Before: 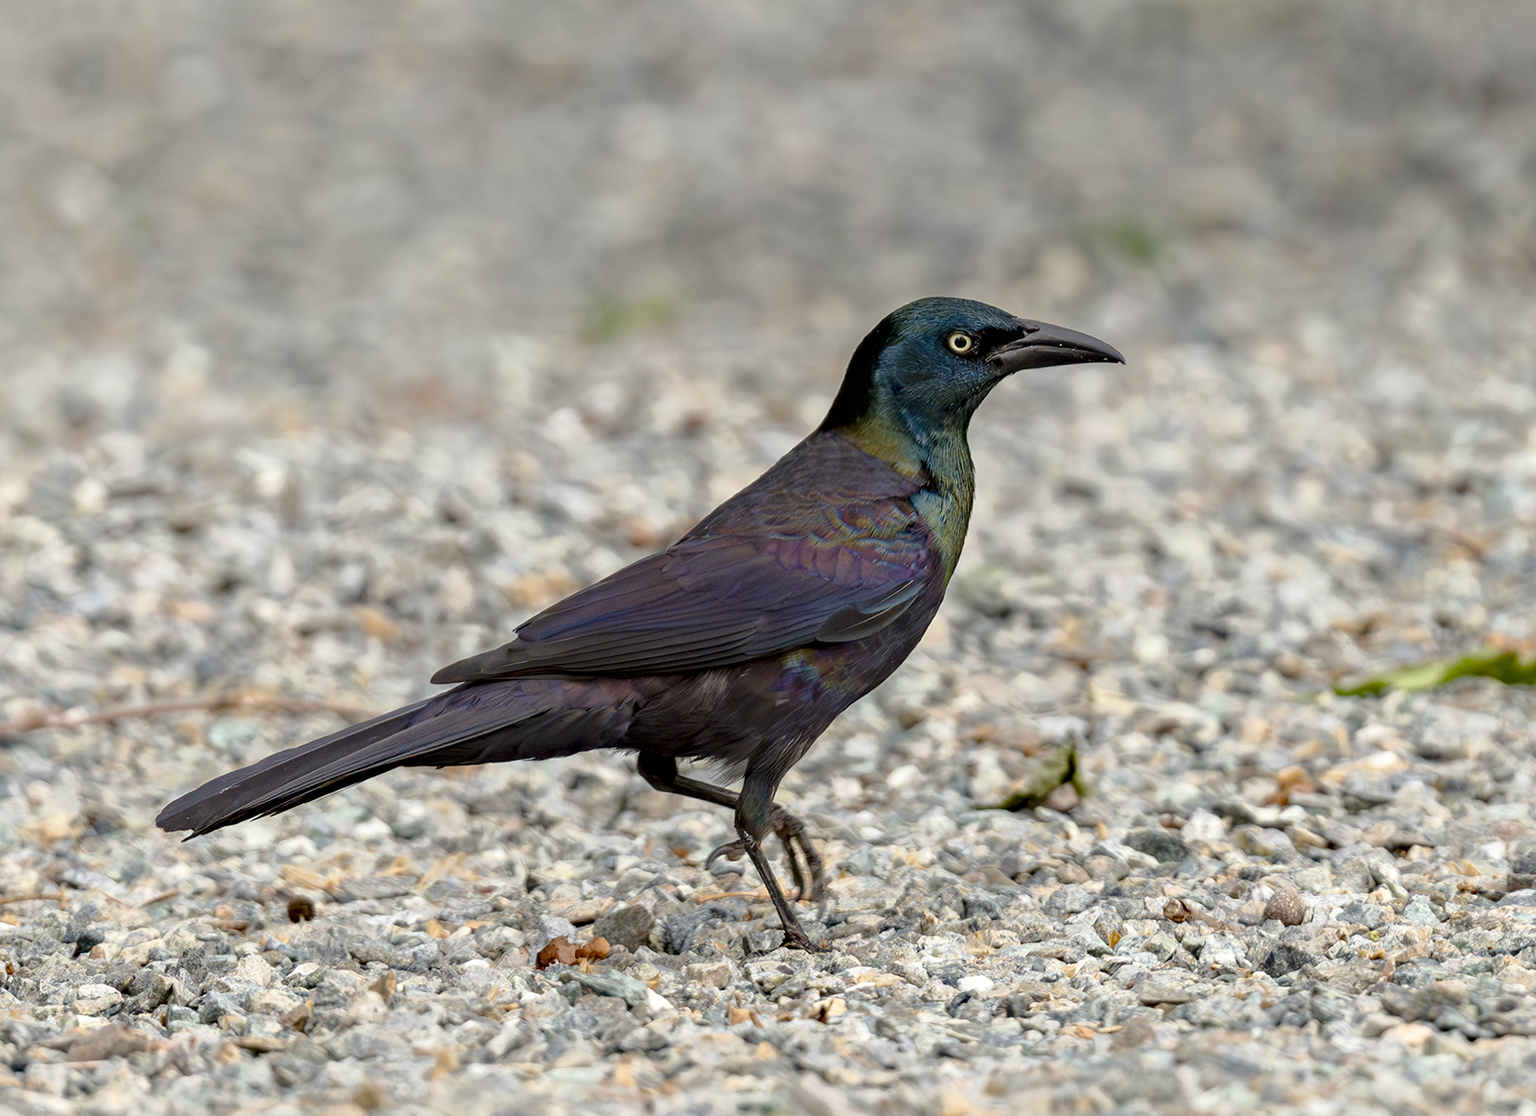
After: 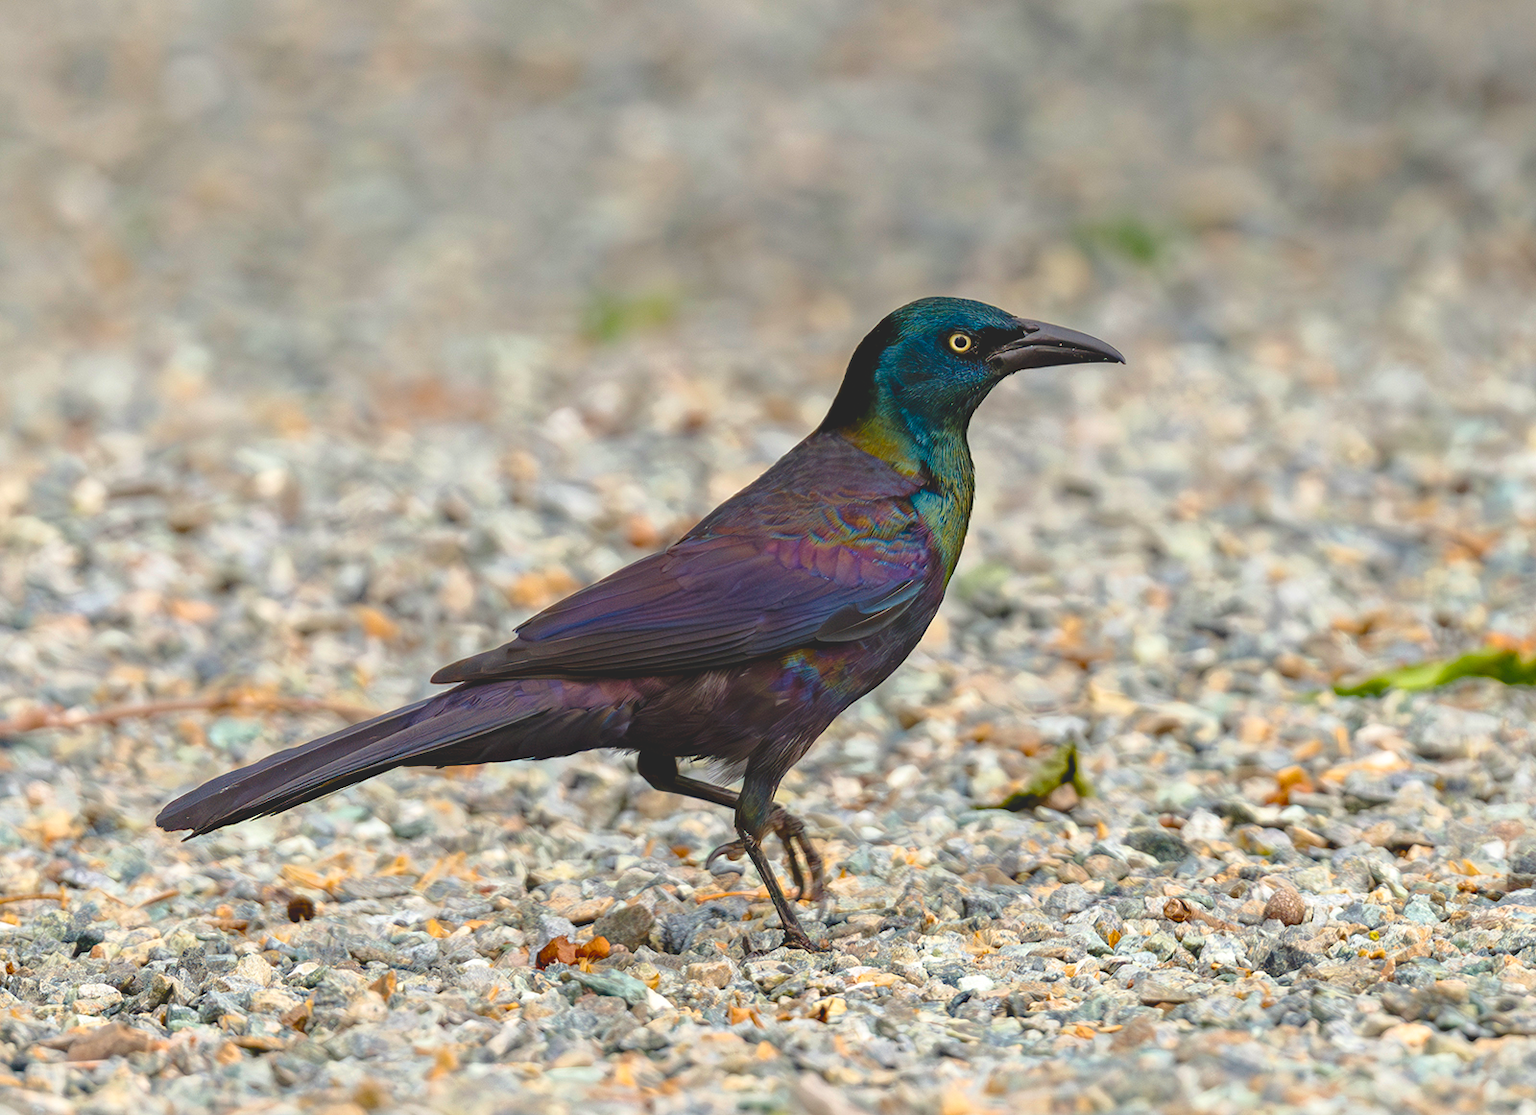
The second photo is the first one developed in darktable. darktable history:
color balance rgb: power › hue 329.57°, global offset › luminance 1.981%, perceptual saturation grading › global saturation 30.019%, global vibrance 41.239%
